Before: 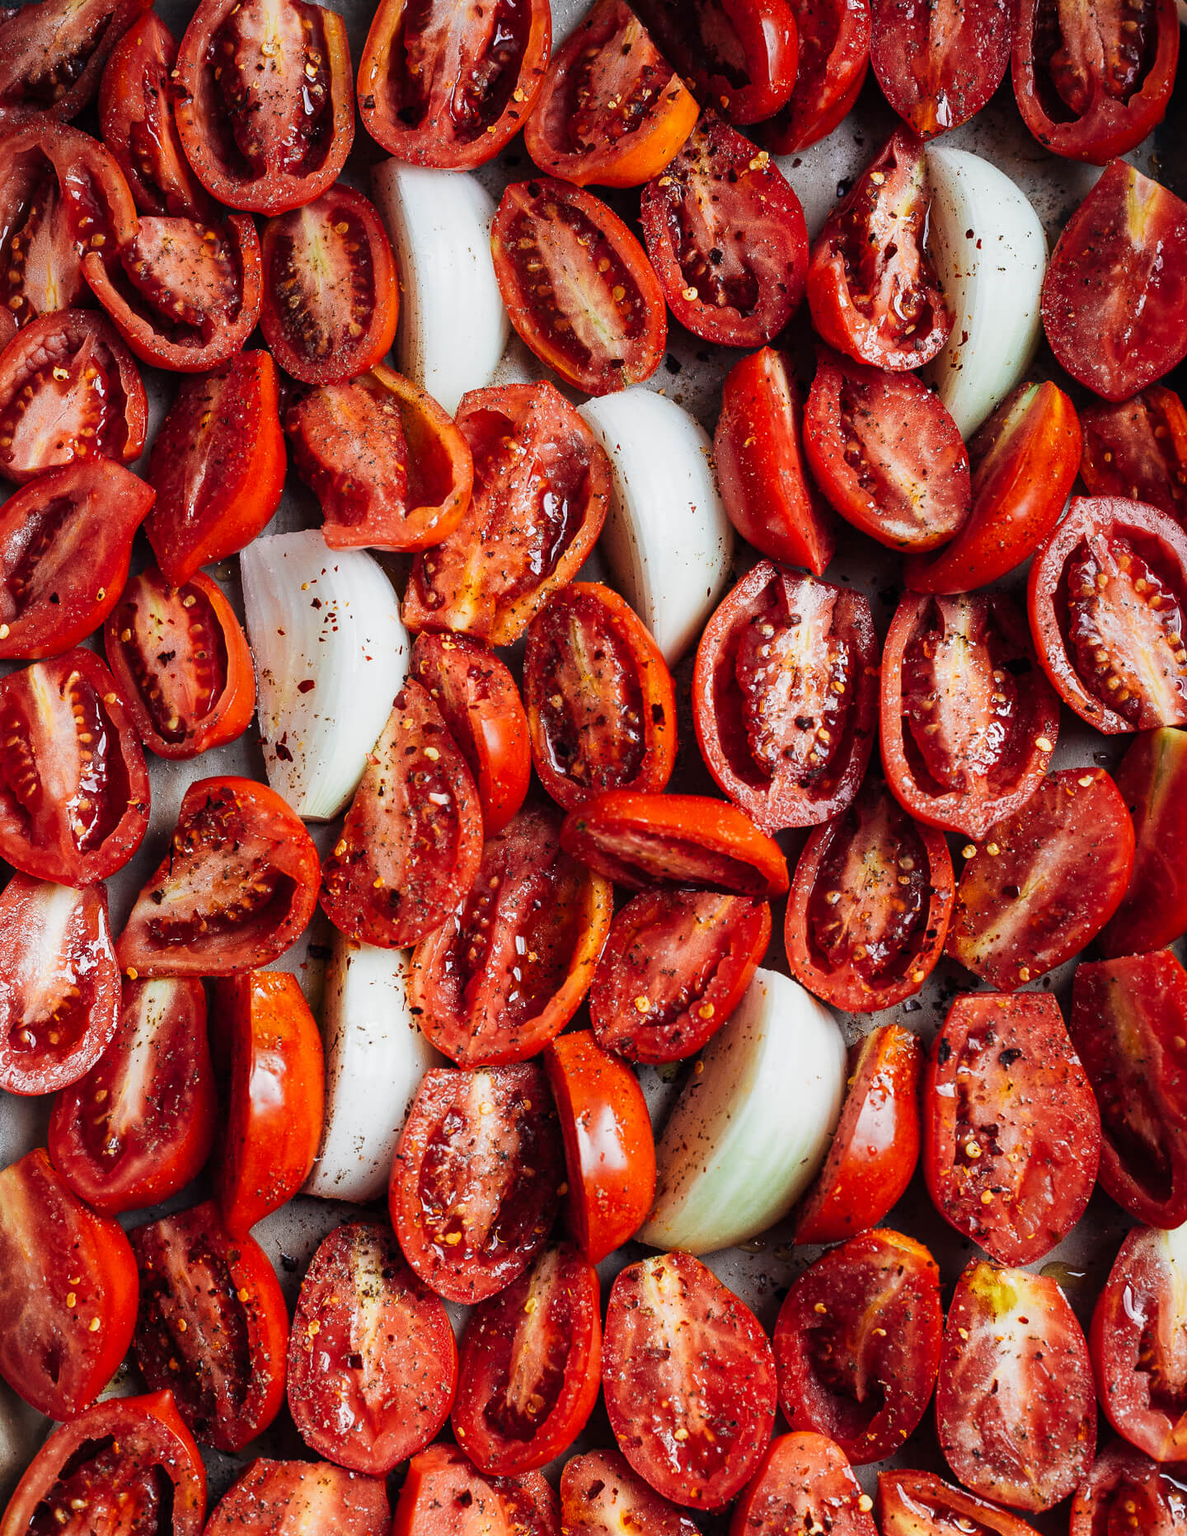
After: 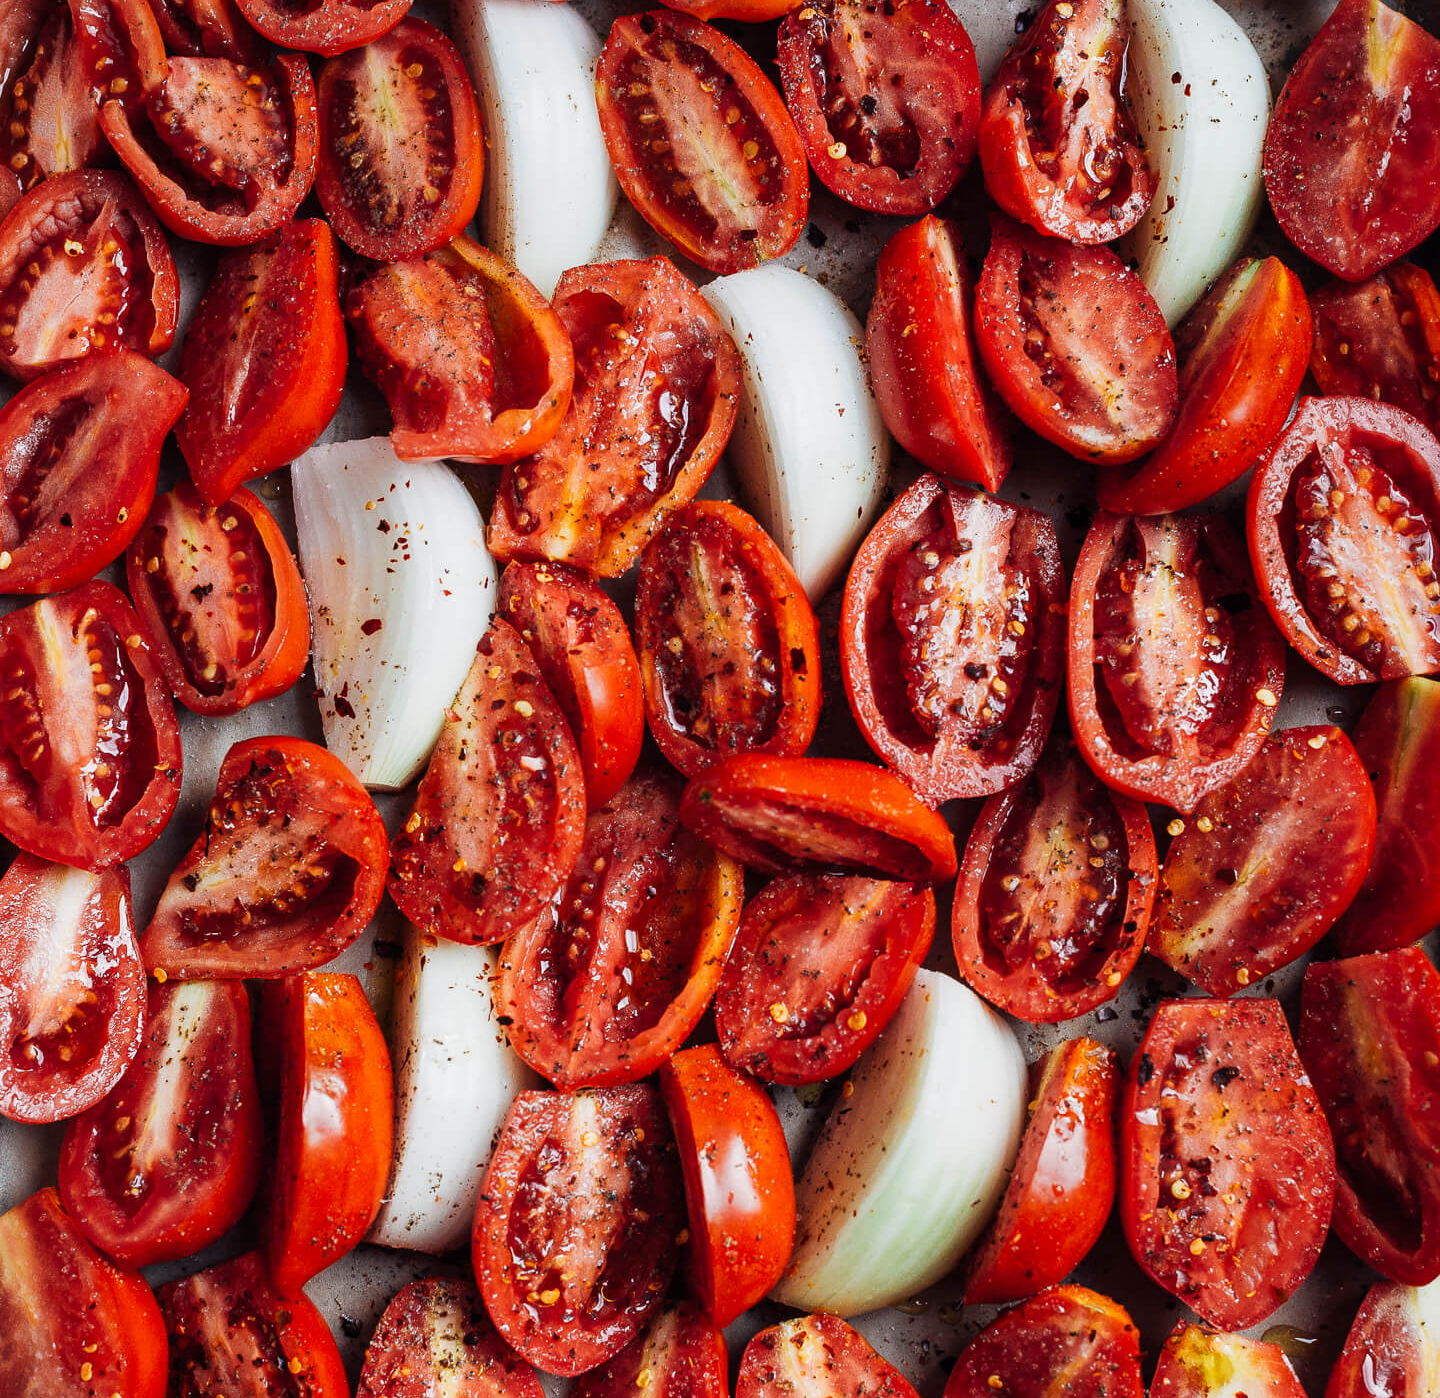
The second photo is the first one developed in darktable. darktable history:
crop: top 11.065%, bottom 13.927%
